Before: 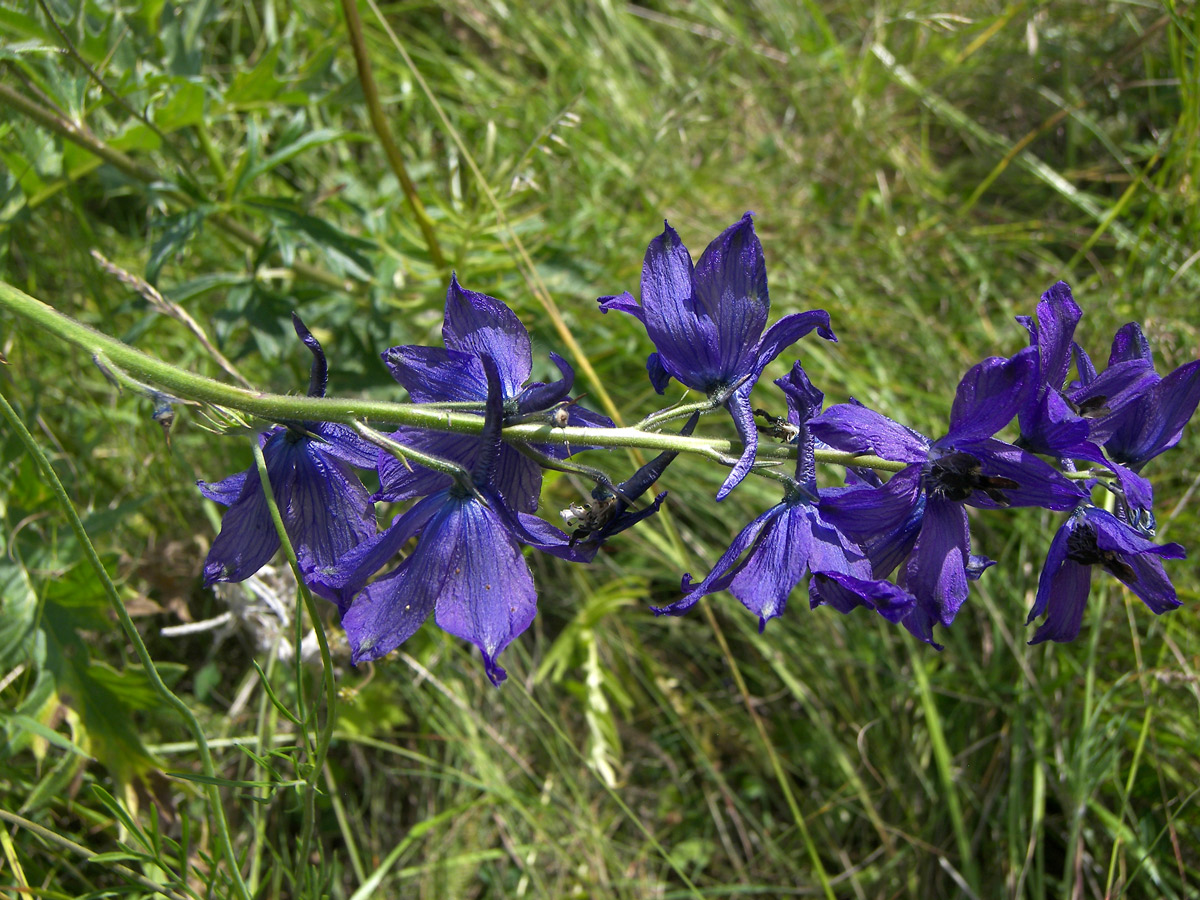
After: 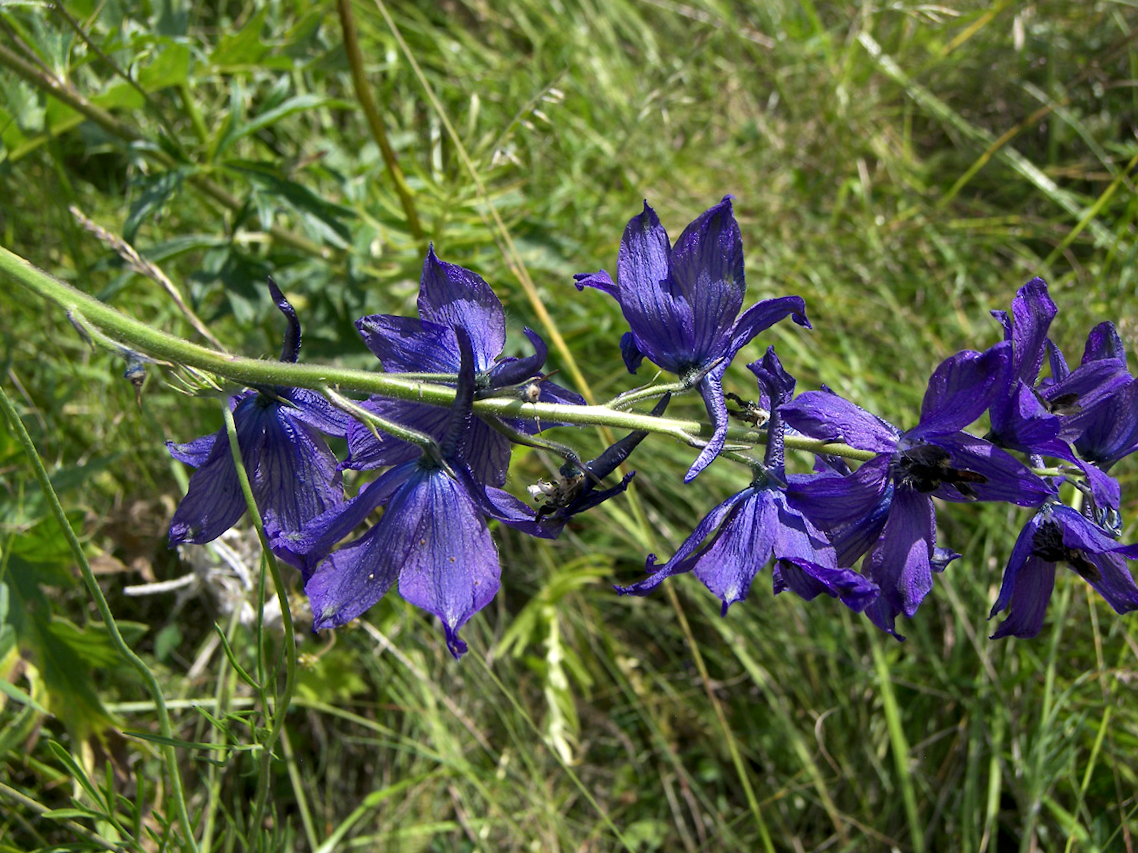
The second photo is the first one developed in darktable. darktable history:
crop and rotate: angle -2.36°
local contrast: mode bilateral grid, contrast 20, coarseness 50, detail 129%, midtone range 0.2
